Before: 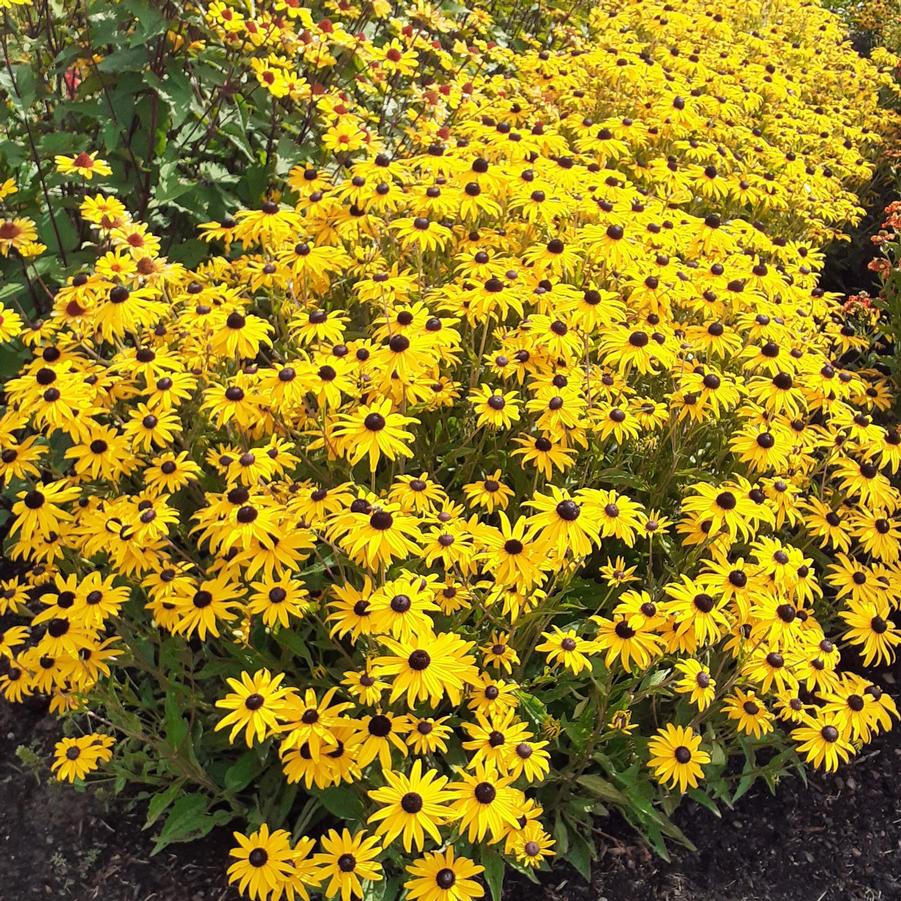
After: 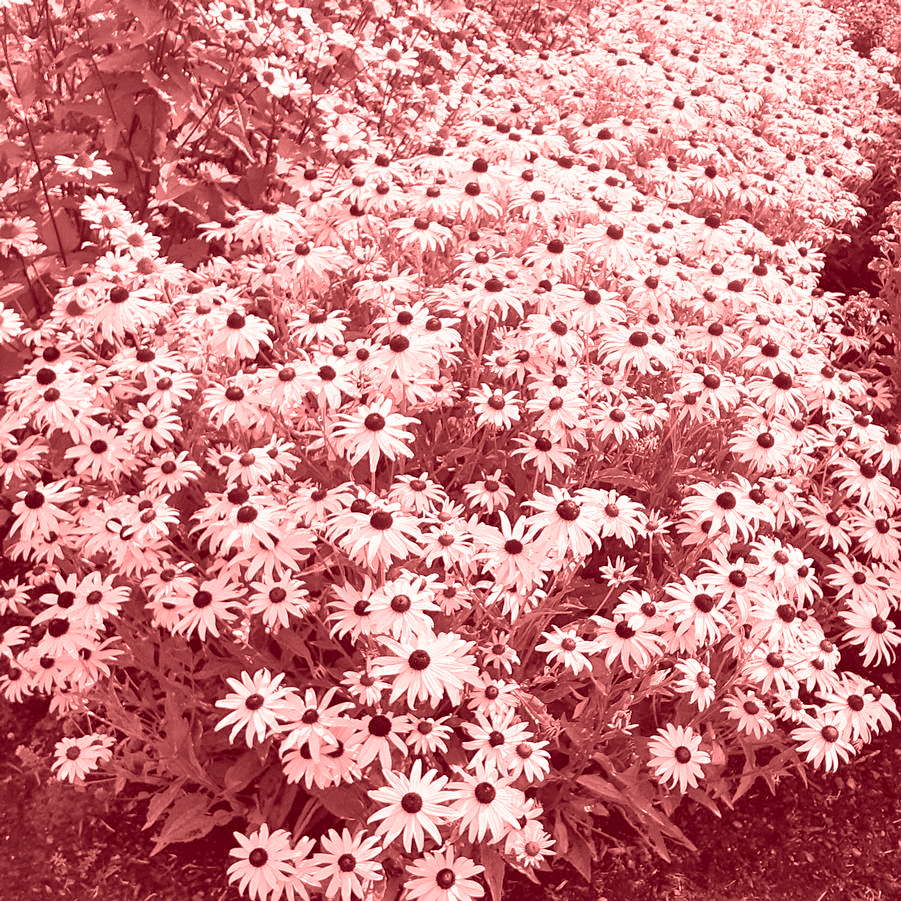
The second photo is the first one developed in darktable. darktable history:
sharpen: amount 0.2
color correction: highlights a* -11.71, highlights b* -15.58
colorize: saturation 60%, source mix 100%
